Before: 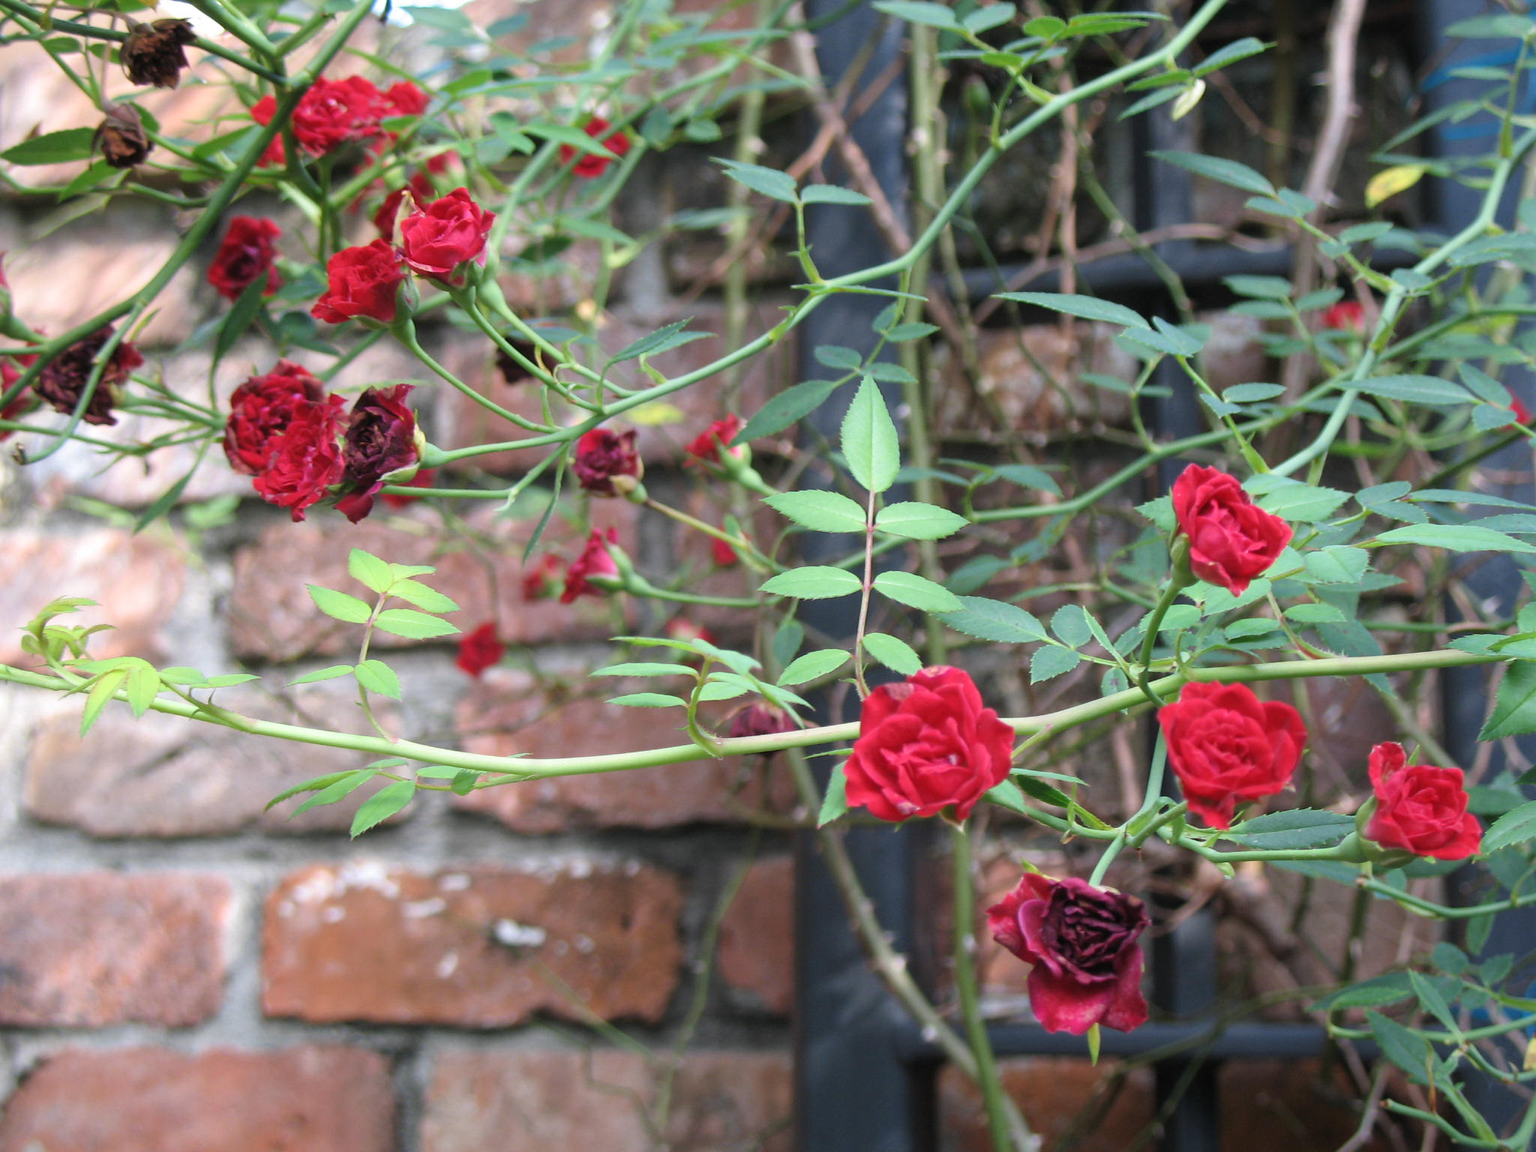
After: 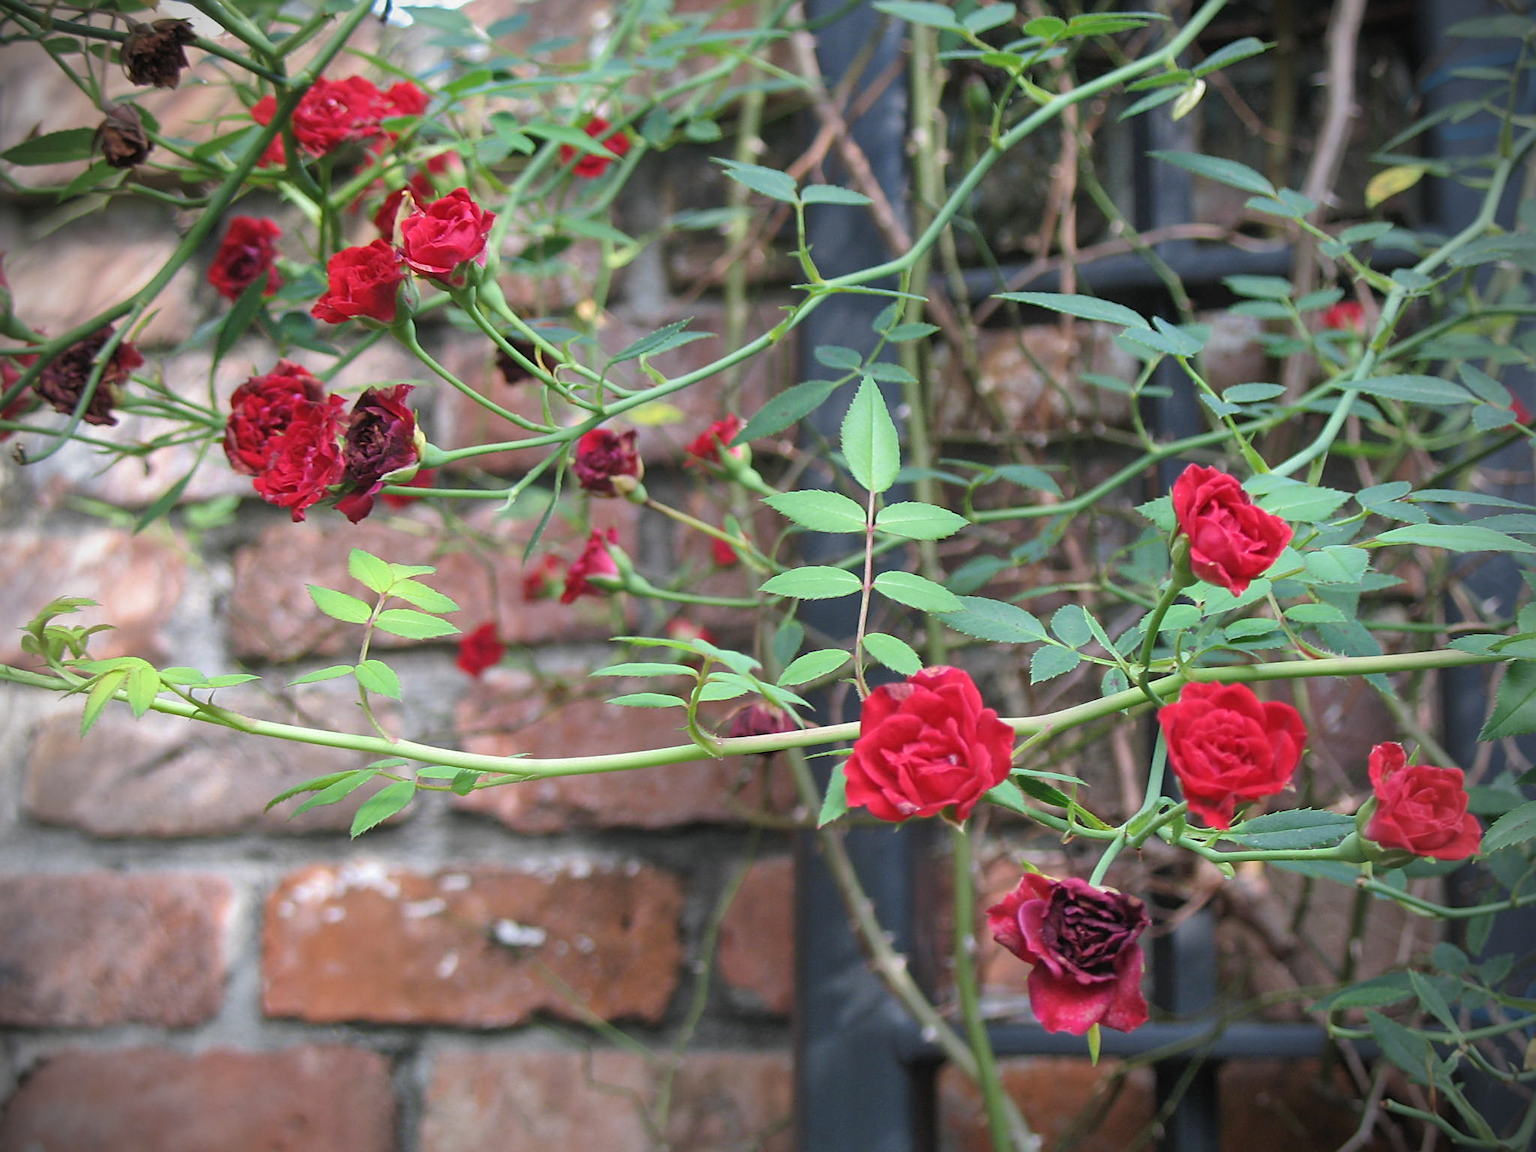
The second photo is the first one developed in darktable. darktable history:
shadows and highlights: on, module defaults
vignetting: brightness -0.854
sharpen: on, module defaults
